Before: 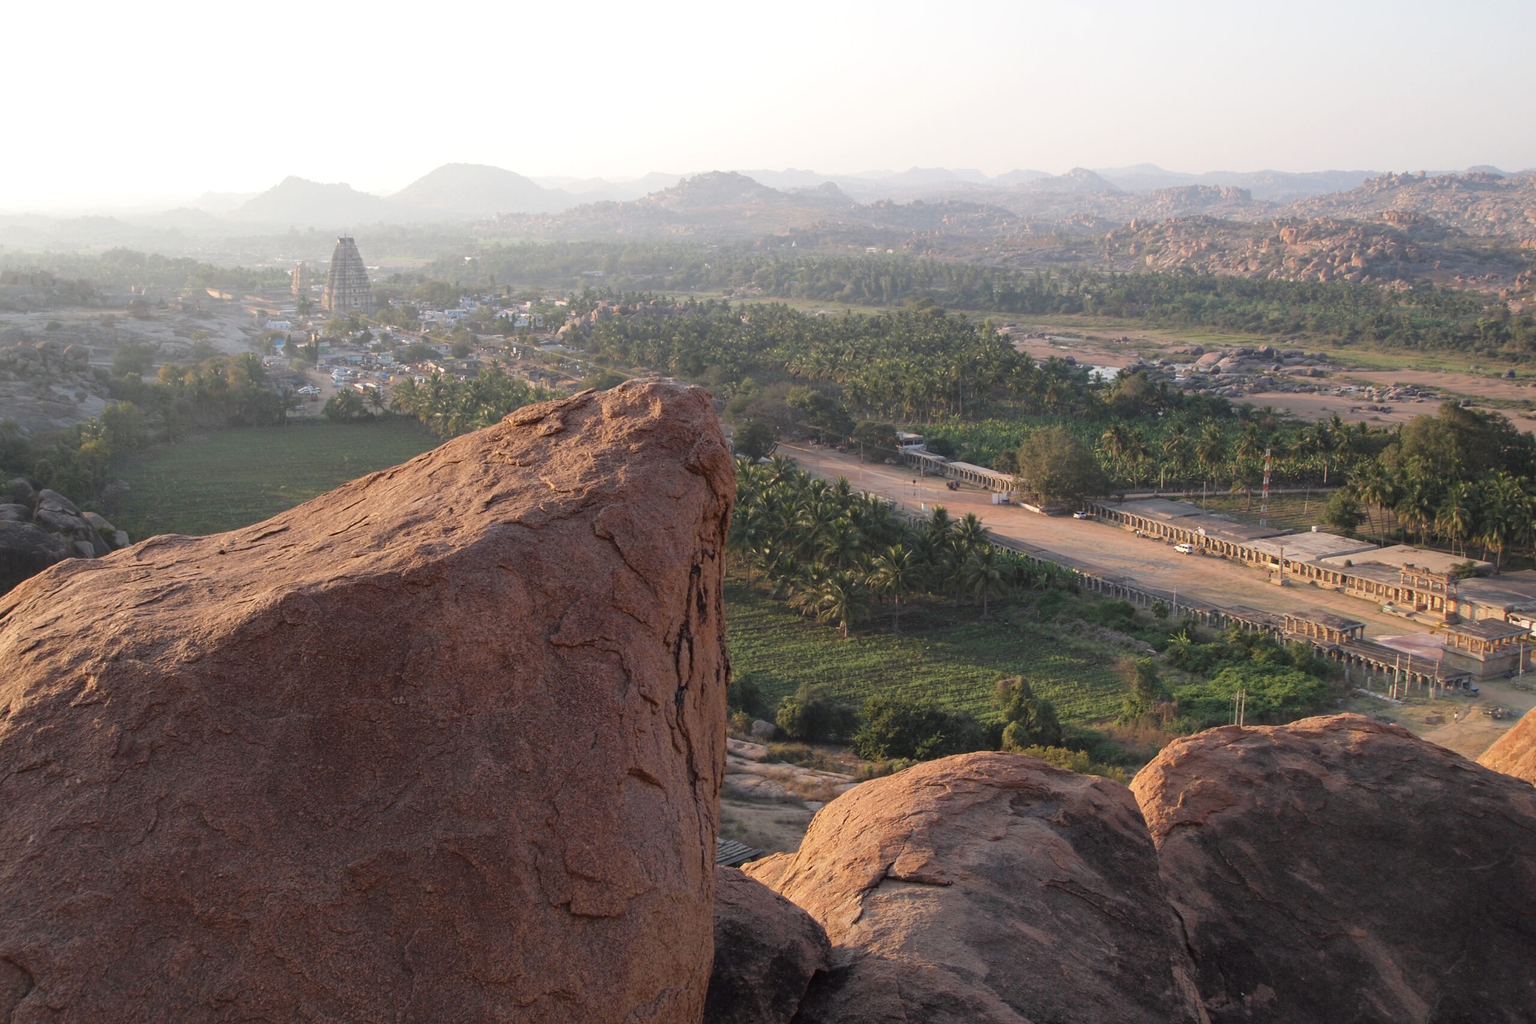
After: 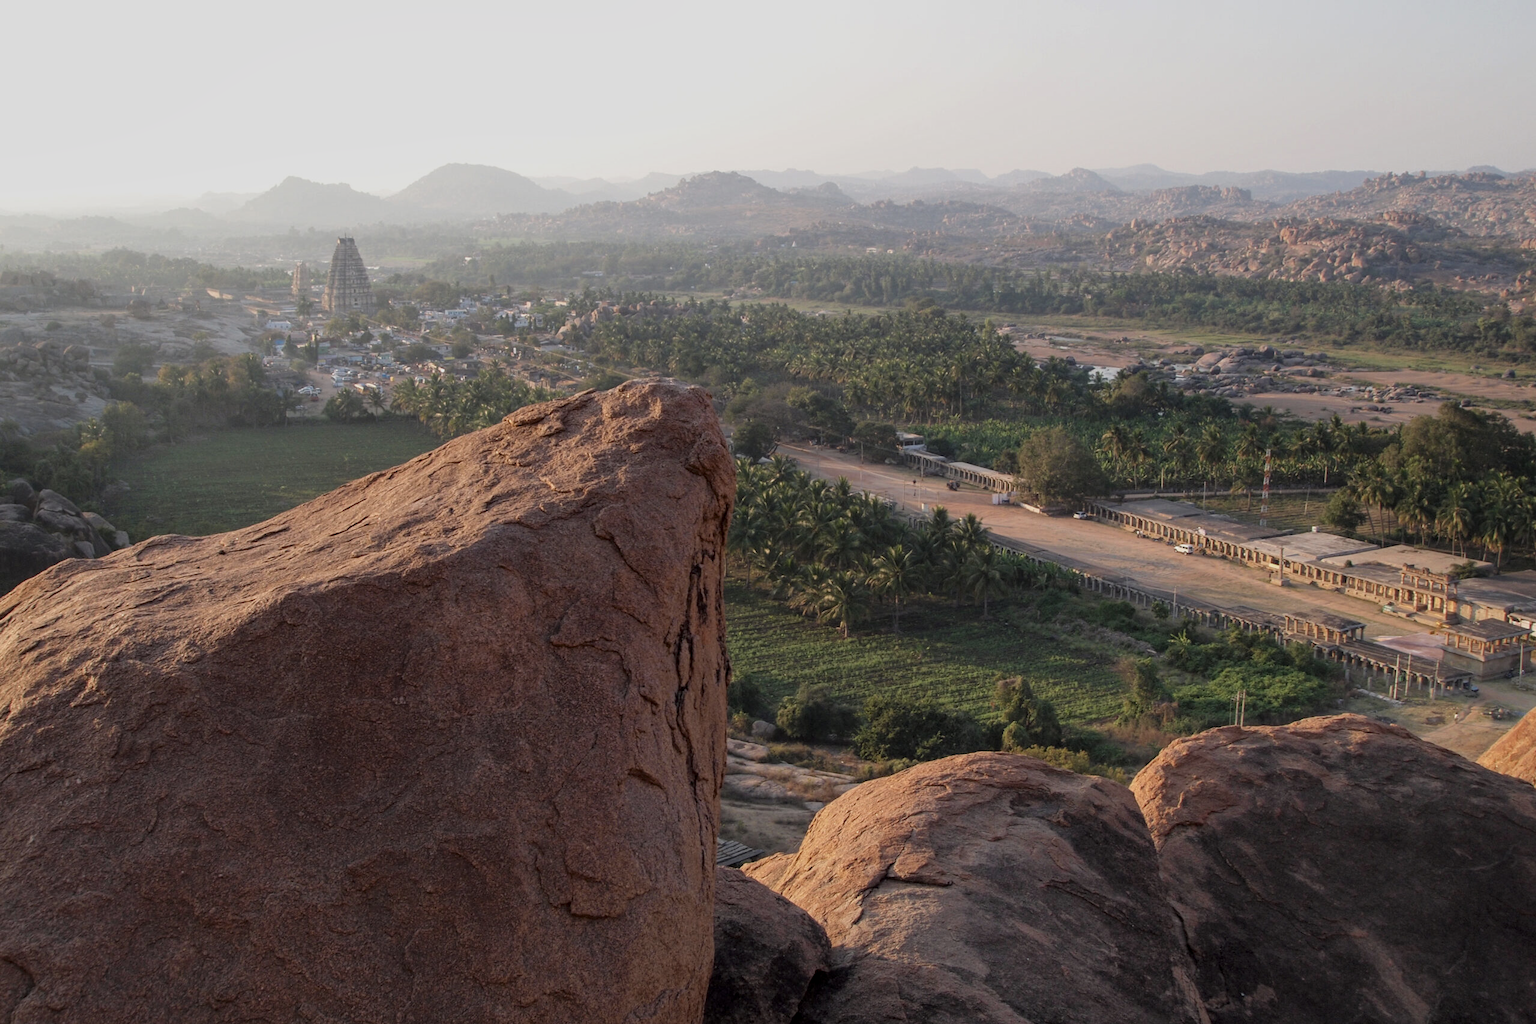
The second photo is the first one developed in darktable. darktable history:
exposure: exposure -0.492 EV, compensate highlight preservation false
local contrast: on, module defaults
